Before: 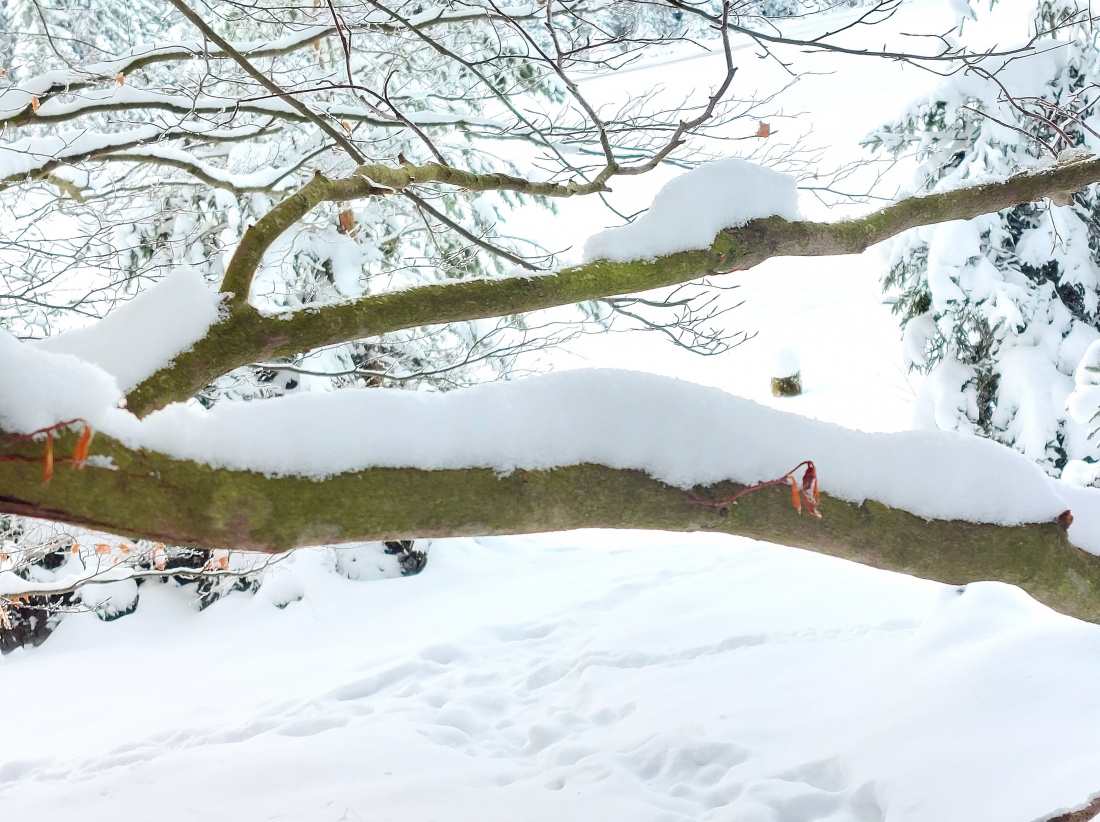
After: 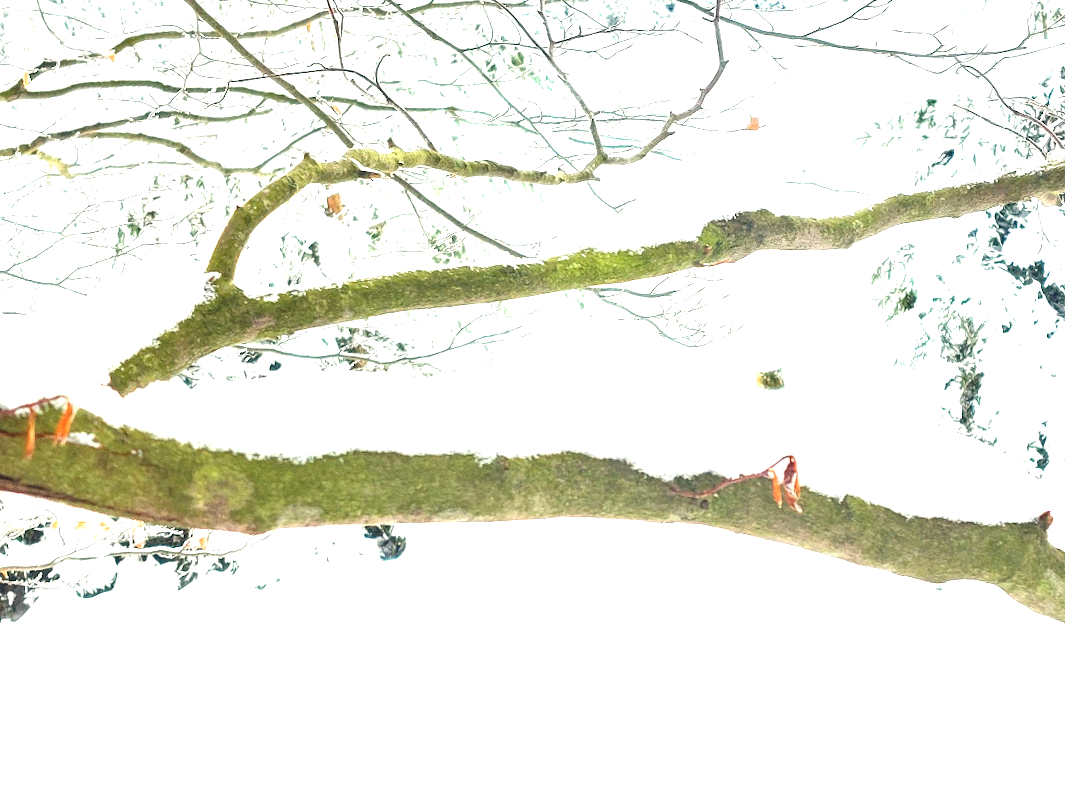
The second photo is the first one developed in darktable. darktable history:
color correction: highlights a* -0.48, highlights b* 9.17, shadows a* -9, shadows b* 0.491
exposure: black level correction 0, exposure 1.199 EV, compensate highlight preservation false
local contrast: highlights 94%, shadows 85%, detail 160%, midtone range 0.2
crop and rotate: angle -1.4°
